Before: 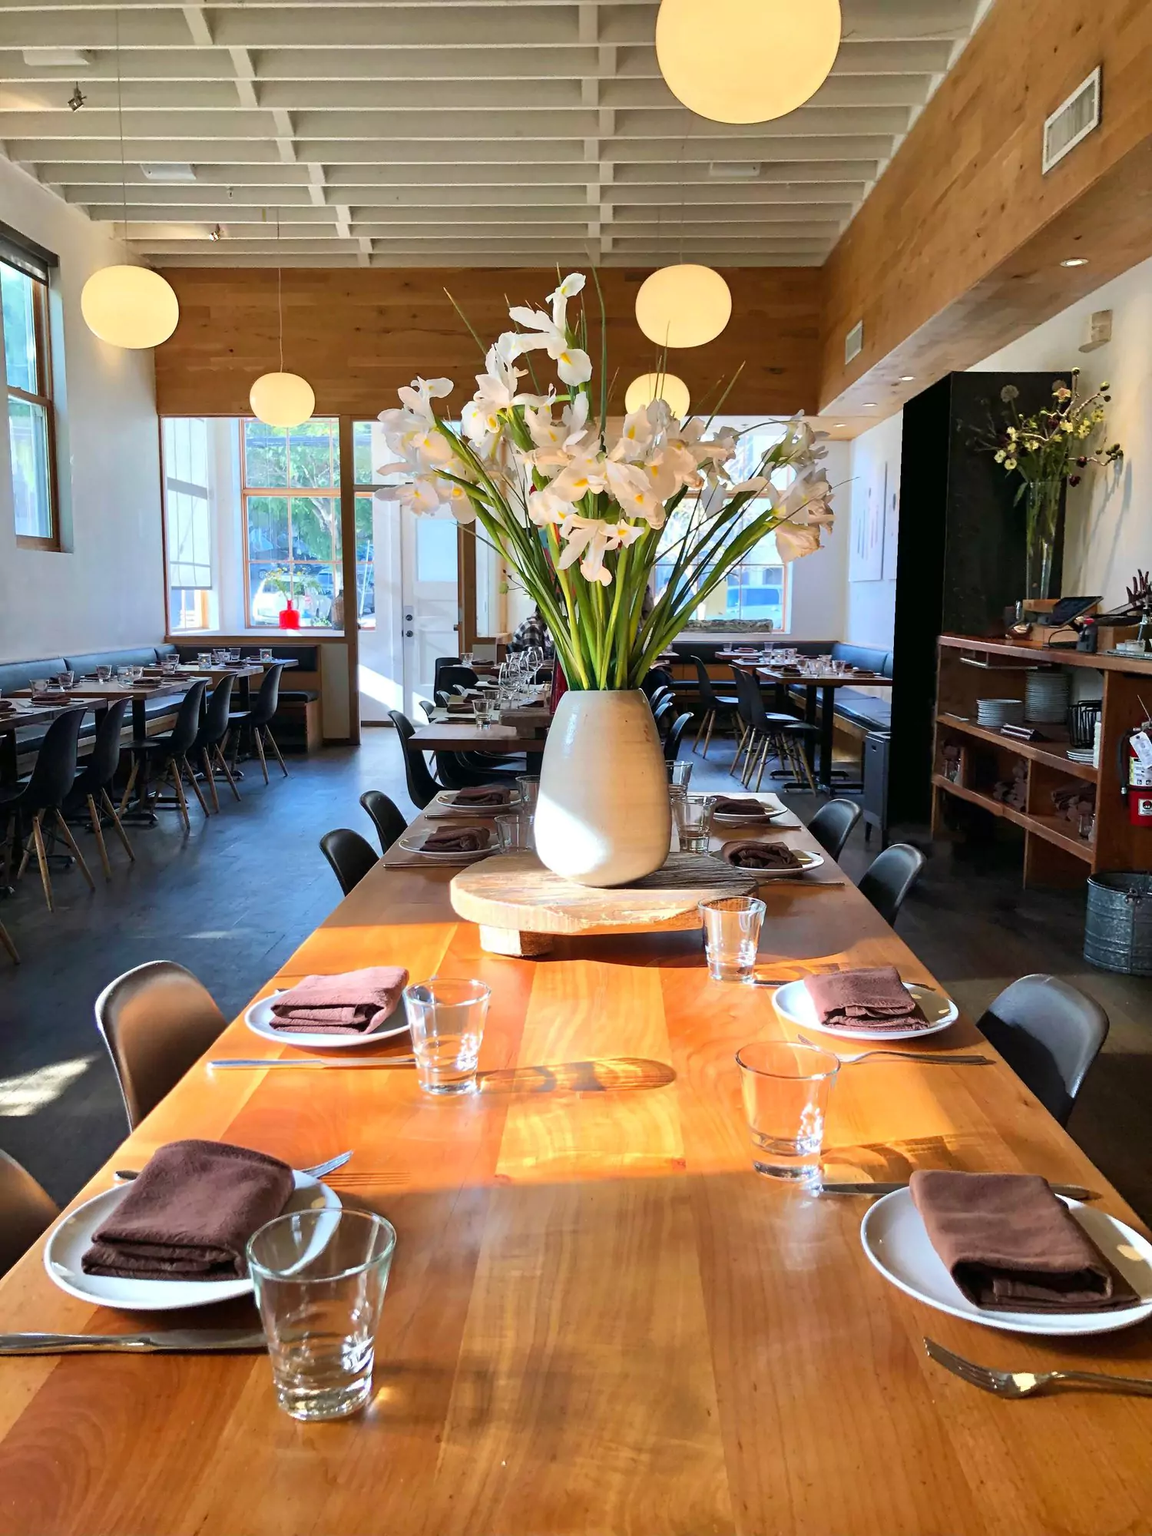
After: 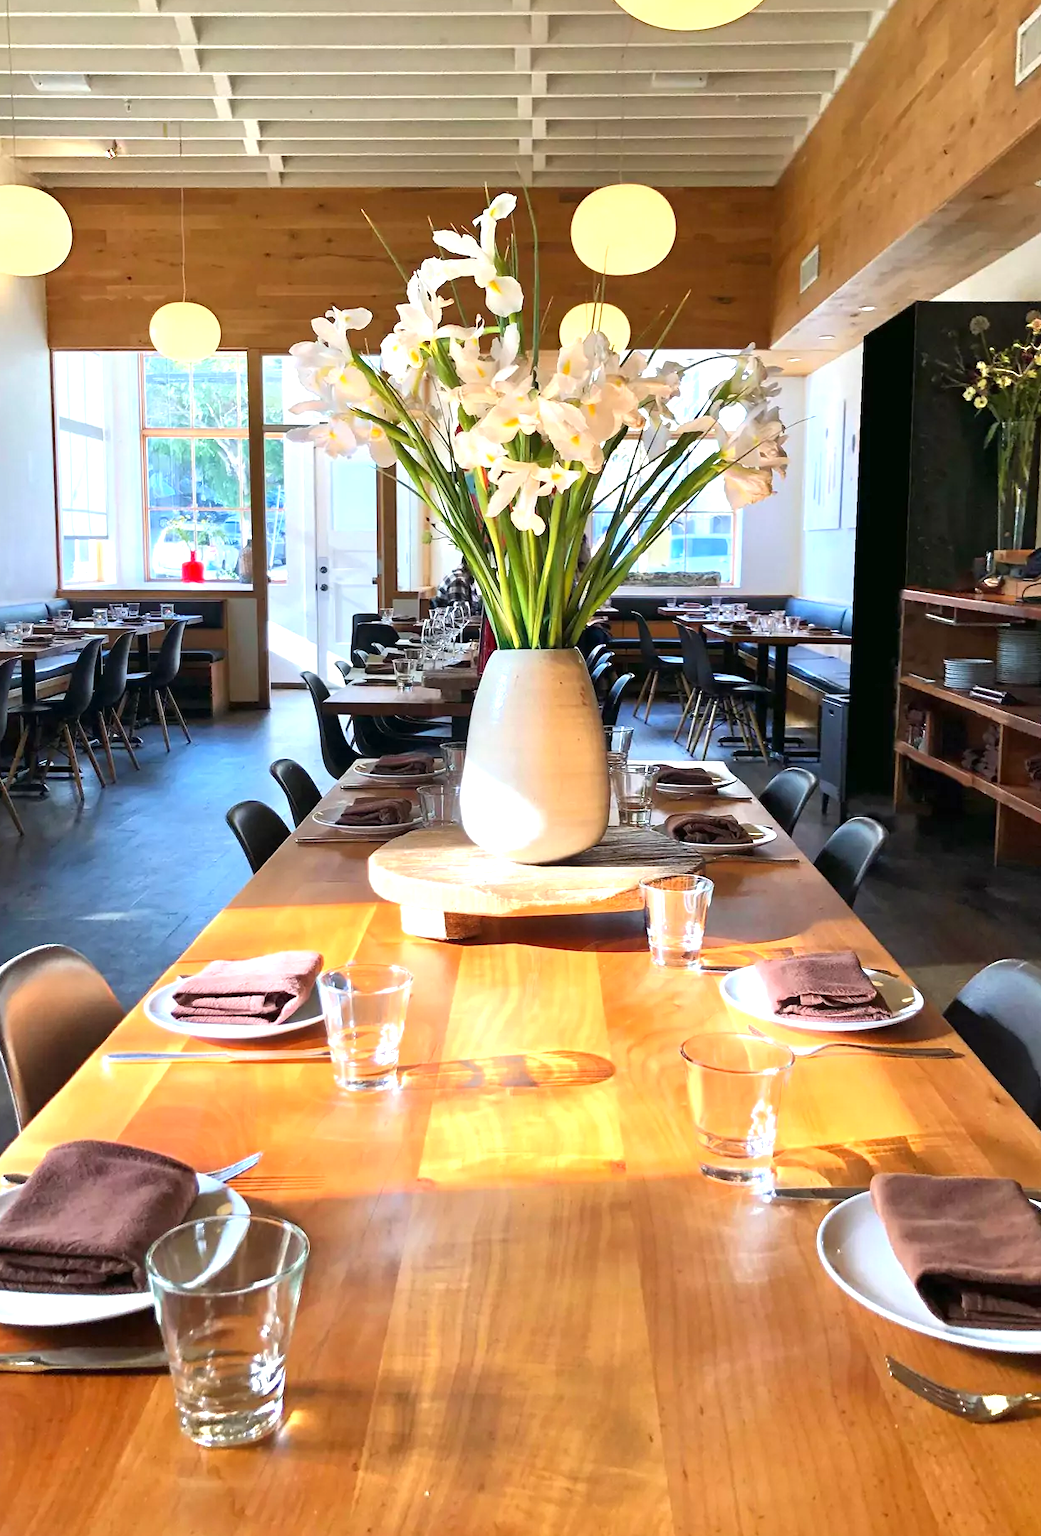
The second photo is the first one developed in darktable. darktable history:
exposure: exposure 0.6 EV, compensate highlight preservation false
crop: left 9.807%, top 6.259%, right 7.334%, bottom 2.177%
